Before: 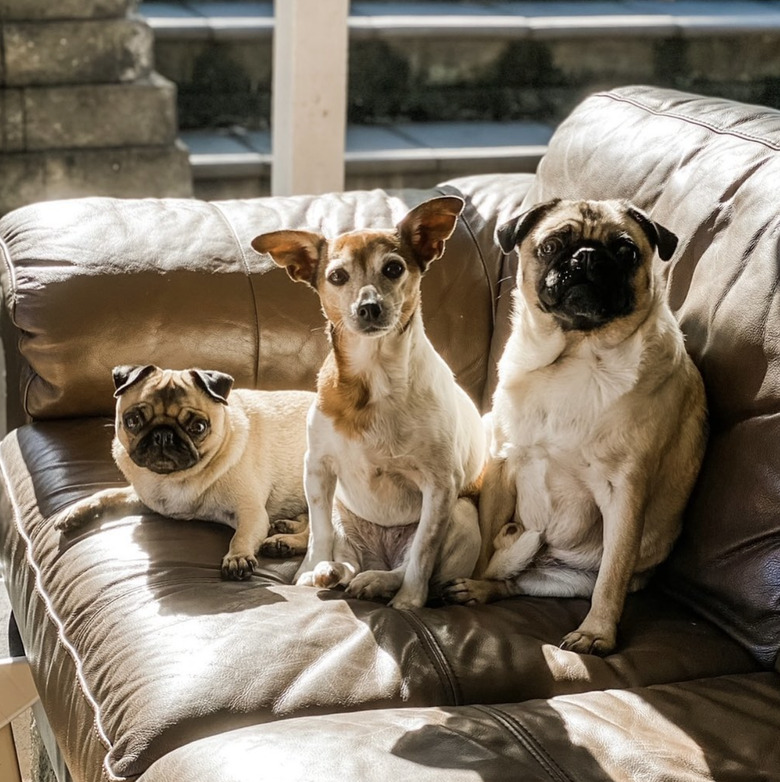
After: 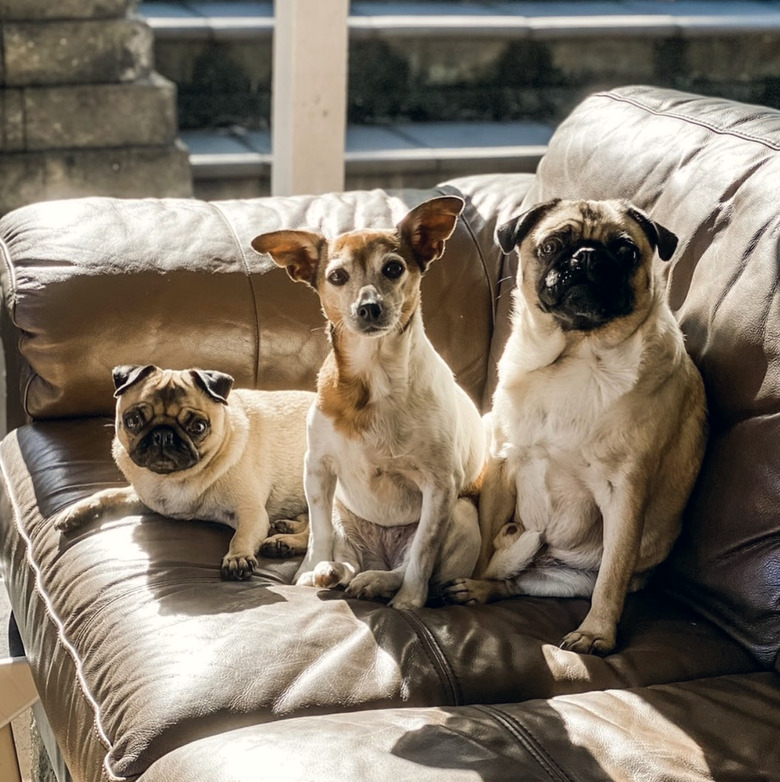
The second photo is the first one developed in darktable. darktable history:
color correction: highlights a* 0.493, highlights b* 2.71, shadows a* -0.956, shadows b* -4.79
